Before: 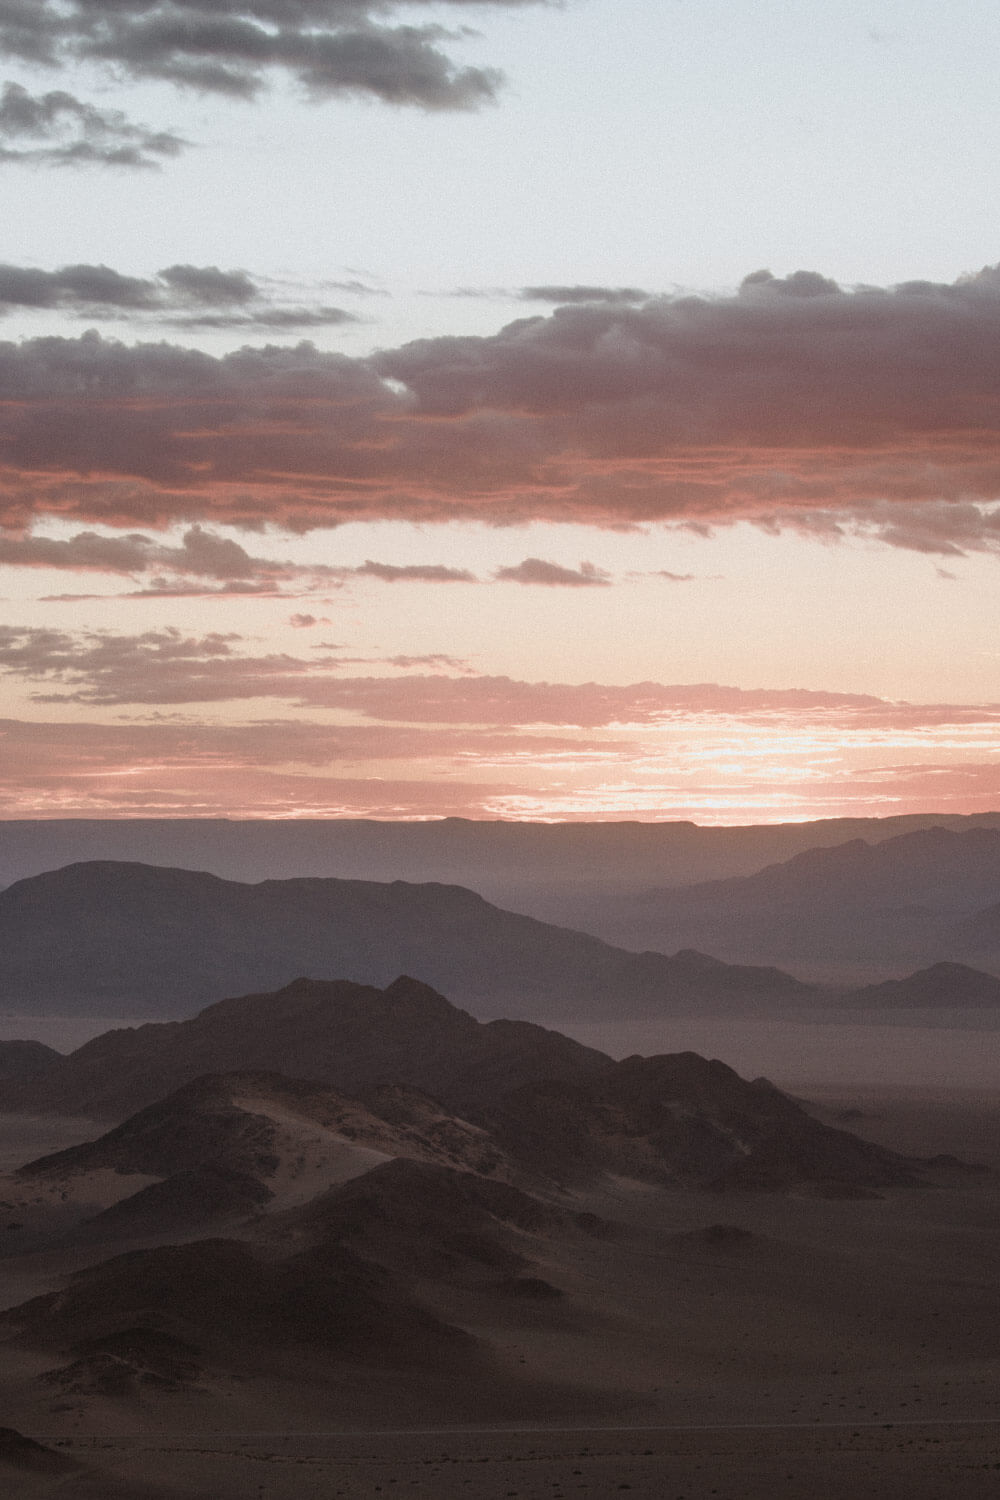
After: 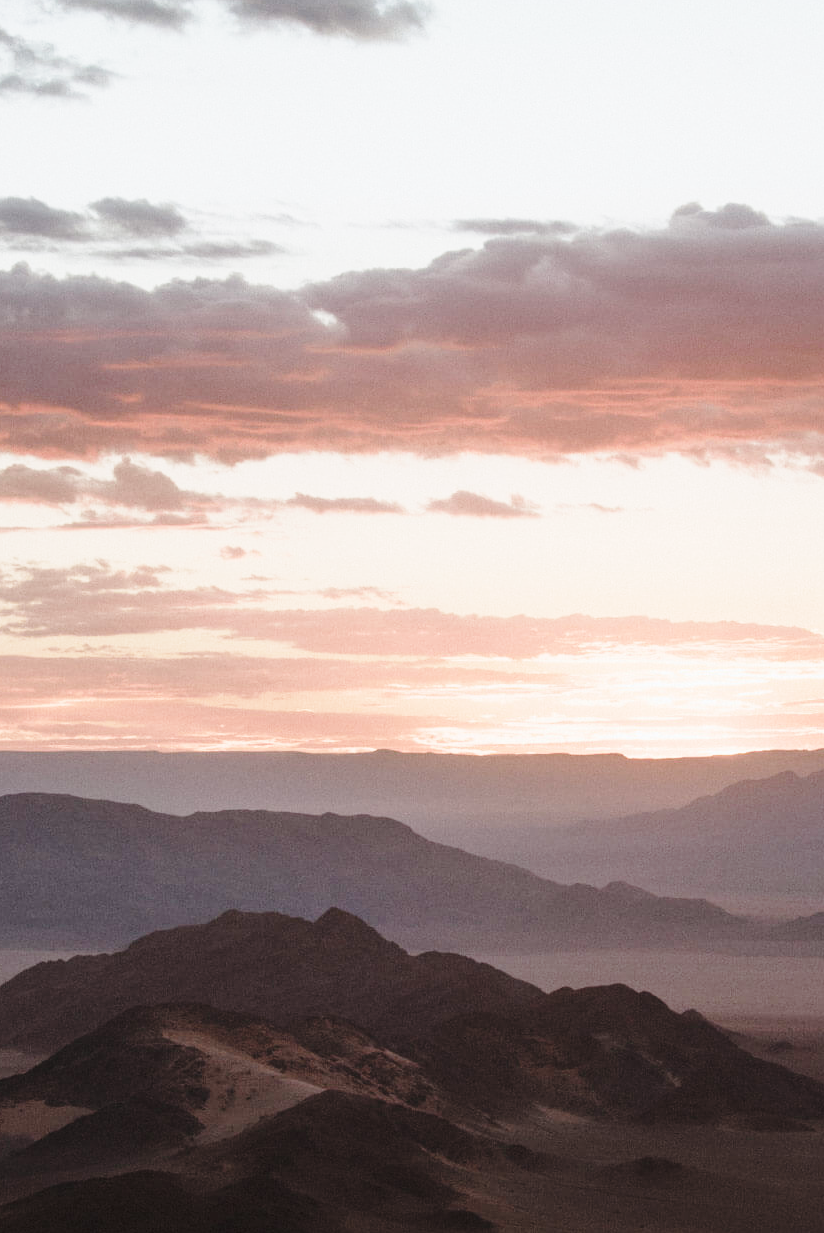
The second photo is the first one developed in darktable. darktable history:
base curve: curves: ch0 [(0, 0) (0.028, 0.03) (0.121, 0.232) (0.46, 0.748) (0.859, 0.968) (1, 1)], preserve colors none
crop and rotate: left 7.037%, top 4.546%, right 10.52%, bottom 13.214%
